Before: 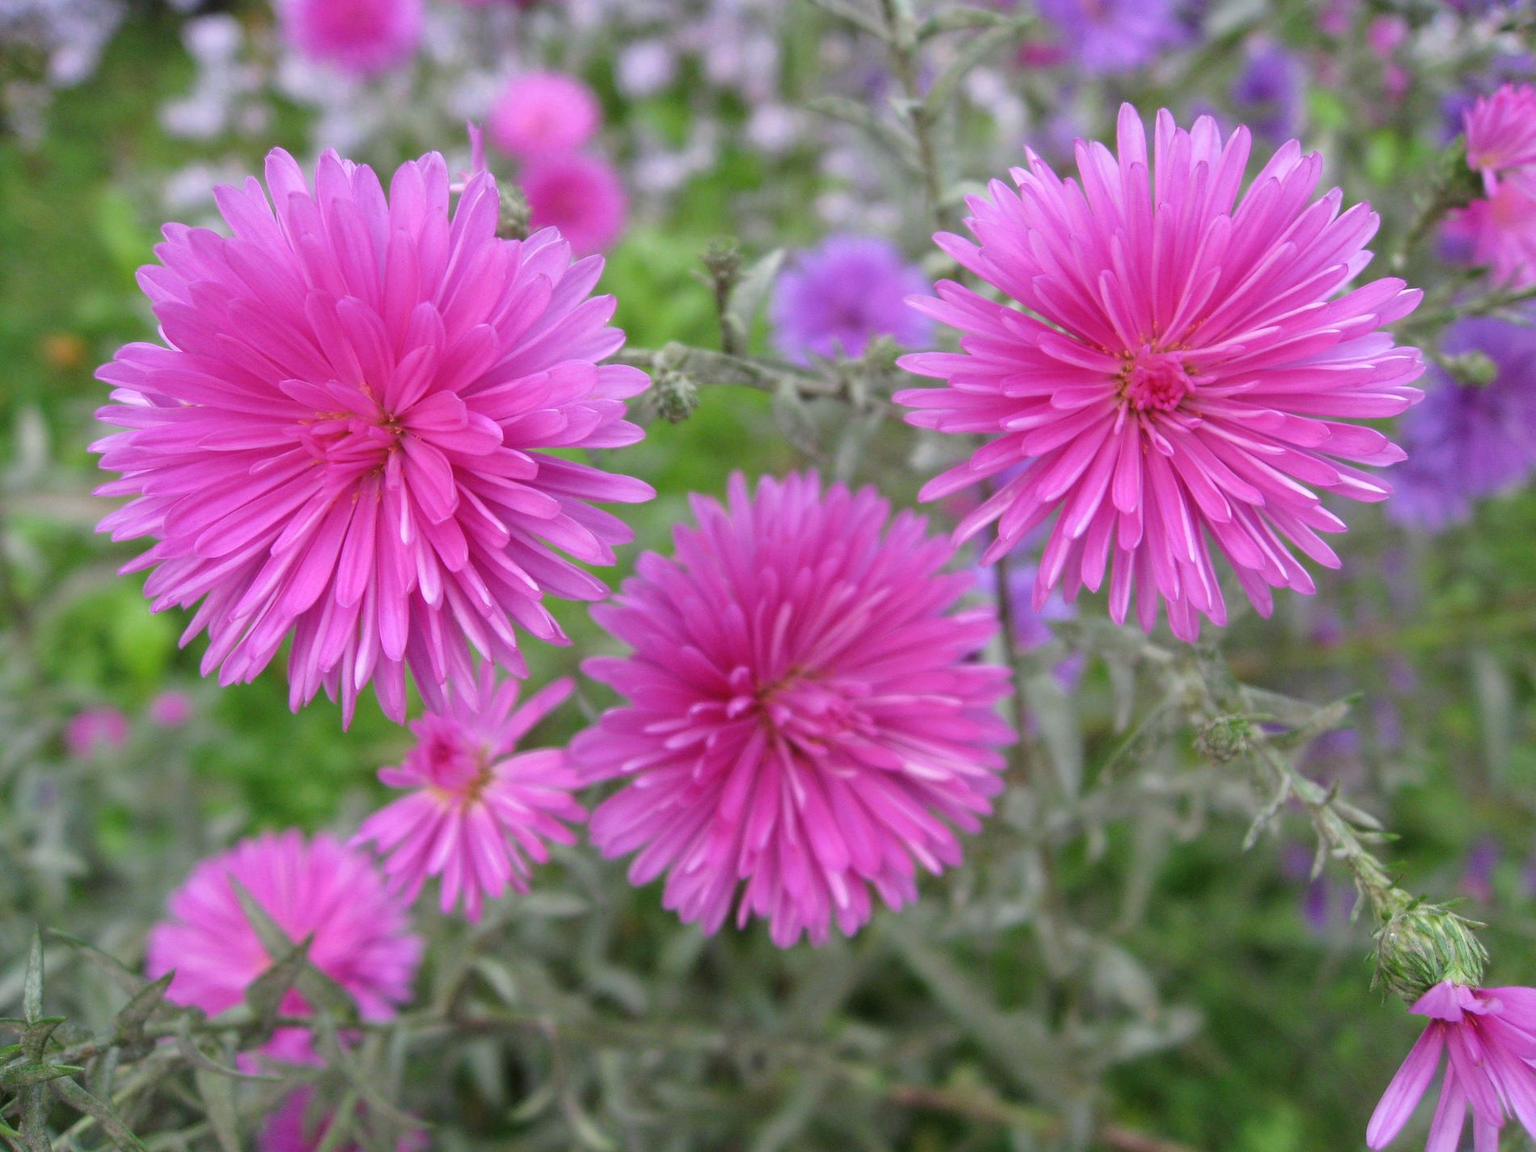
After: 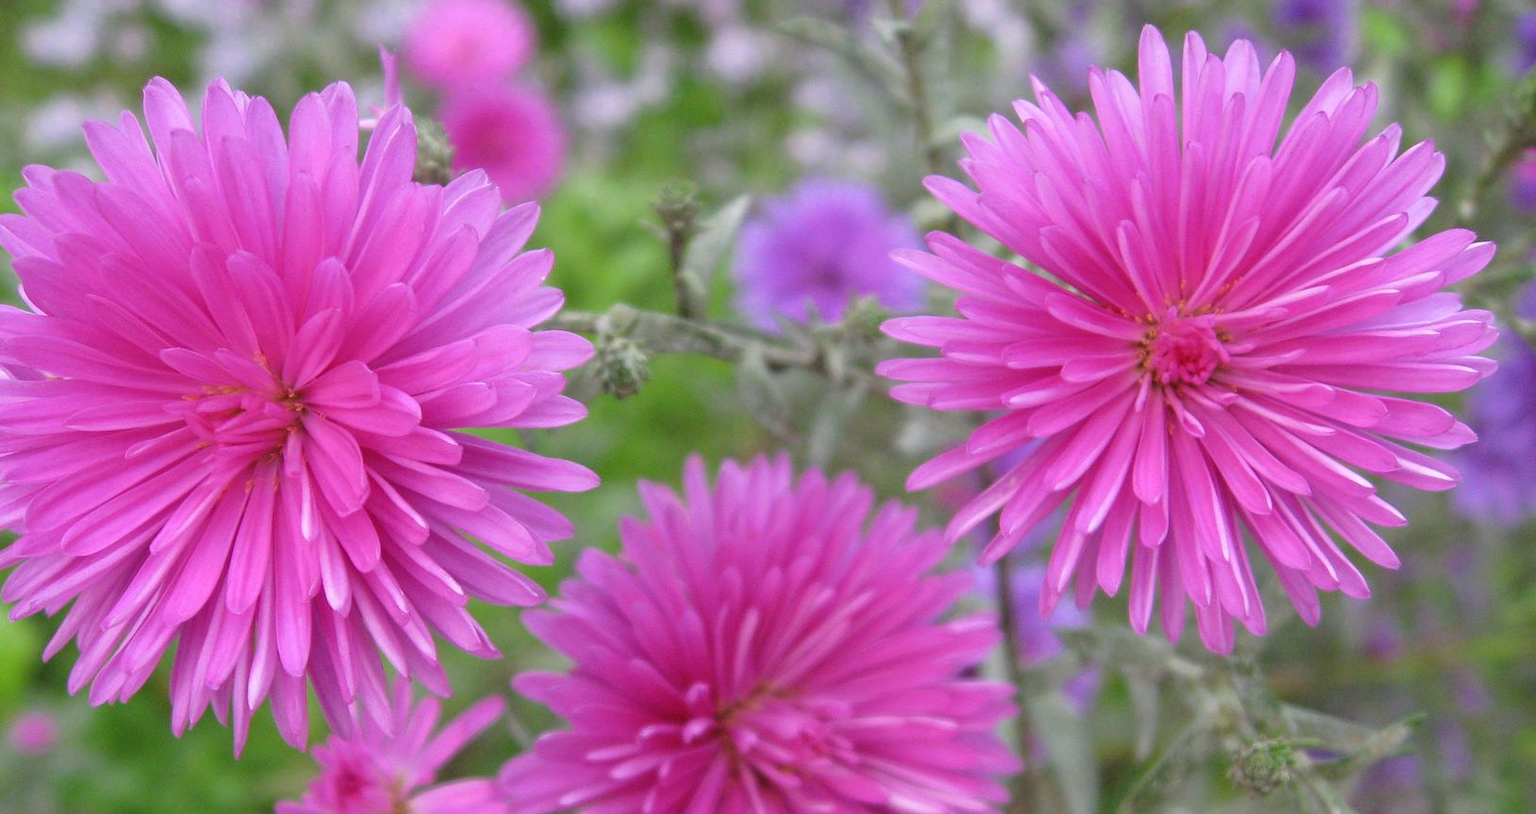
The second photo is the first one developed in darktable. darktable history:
crop and rotate: left 9.358%, top 7.09%, right 4.991%, bottom 32.311%
